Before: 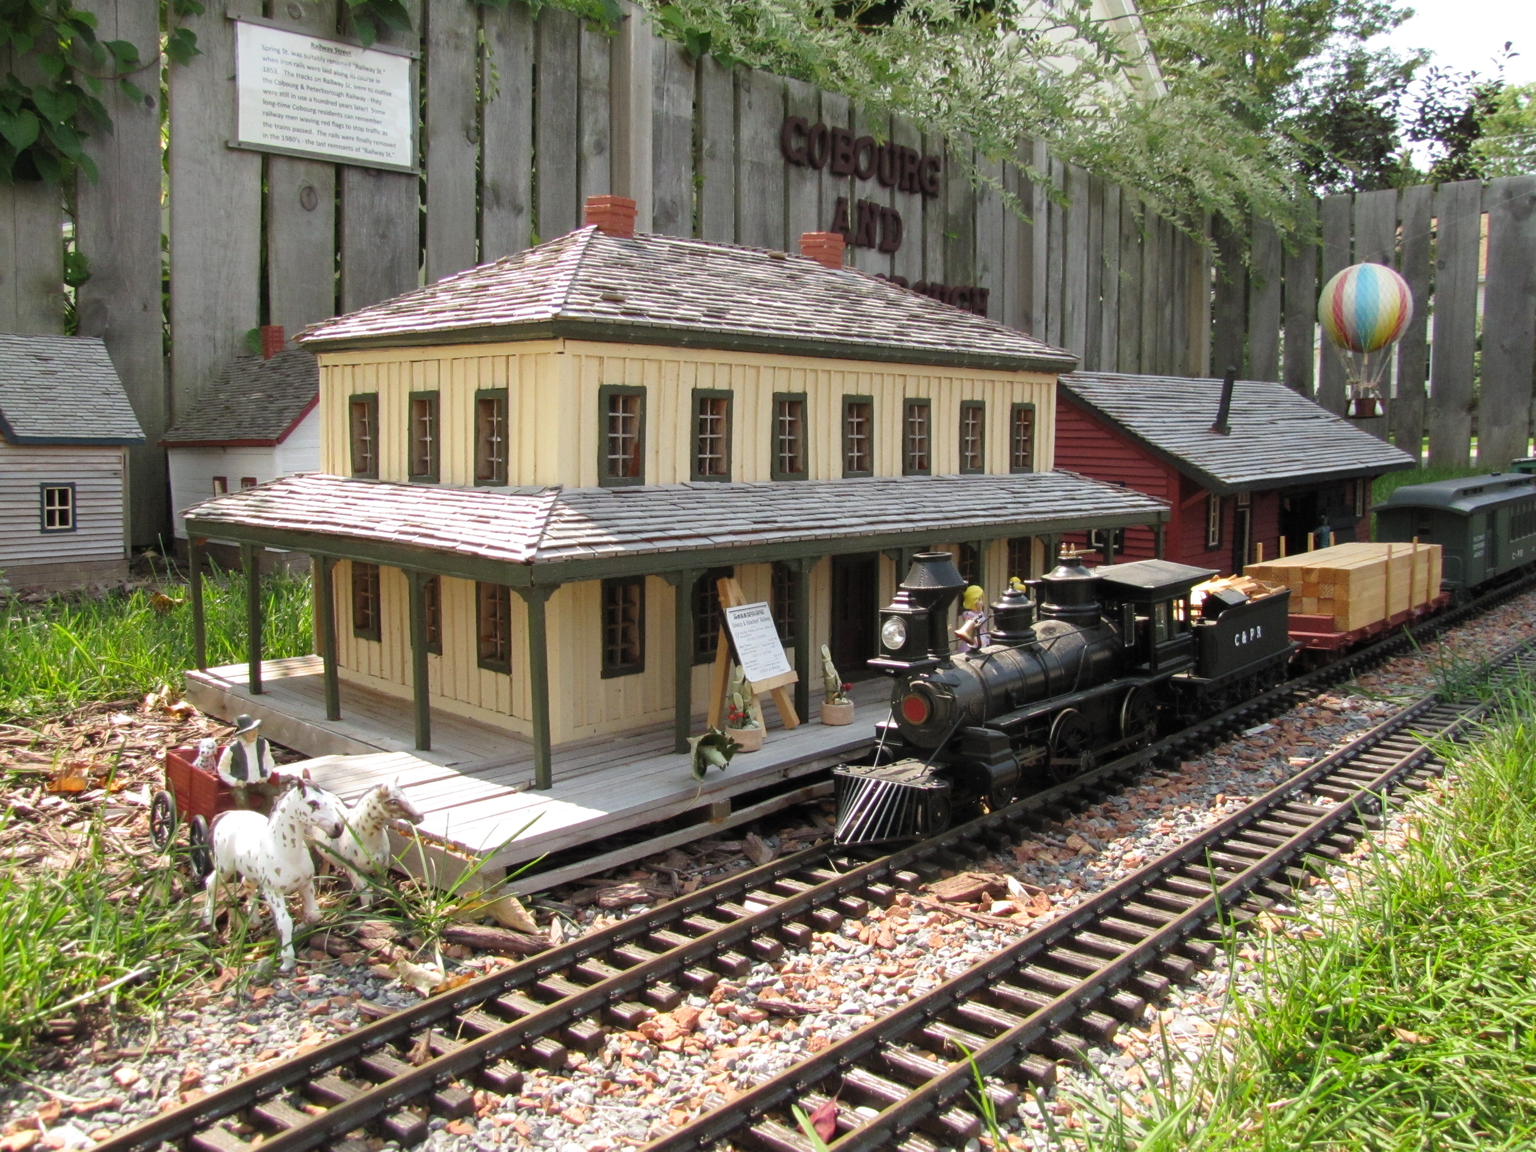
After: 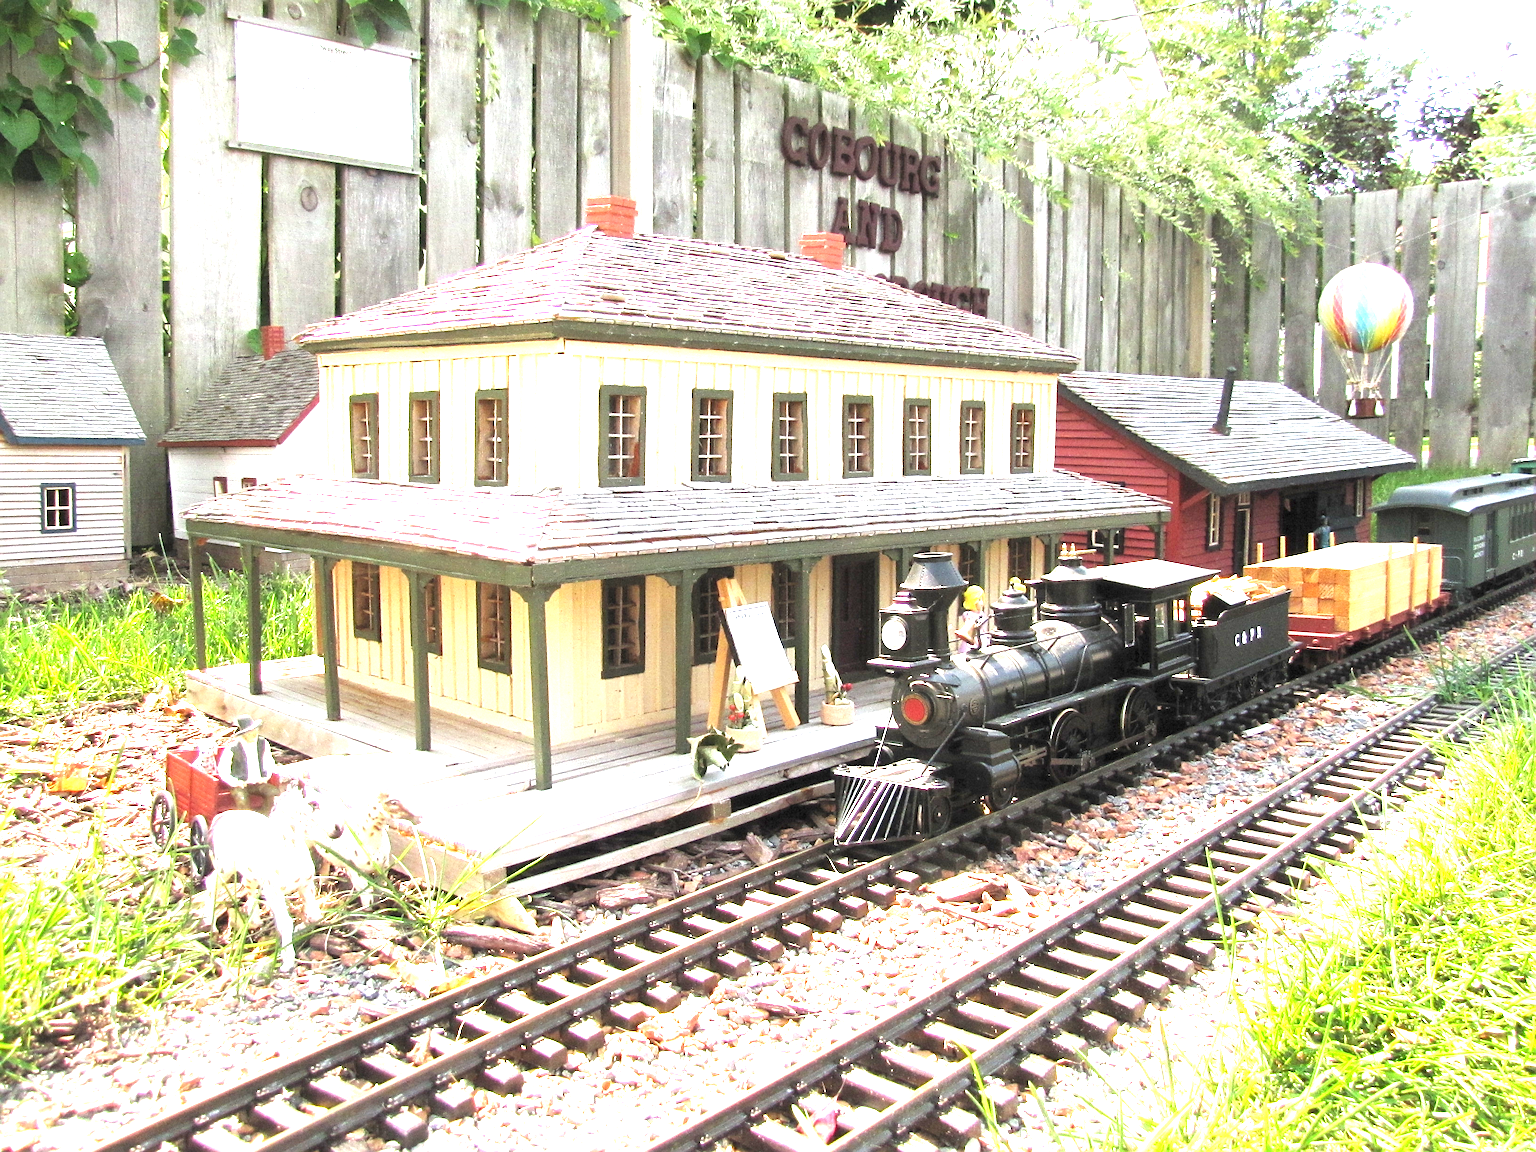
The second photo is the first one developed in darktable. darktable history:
sharpen: on, module defaults
exposure: exposure 2.207 EV, compensate highlight preservation false
